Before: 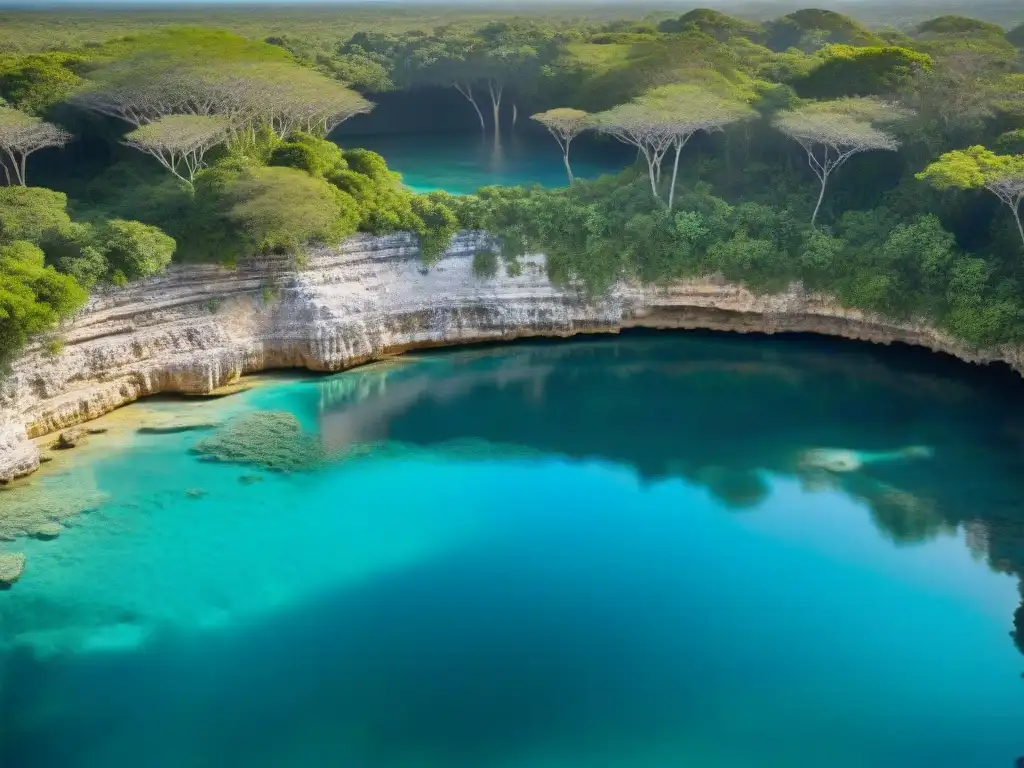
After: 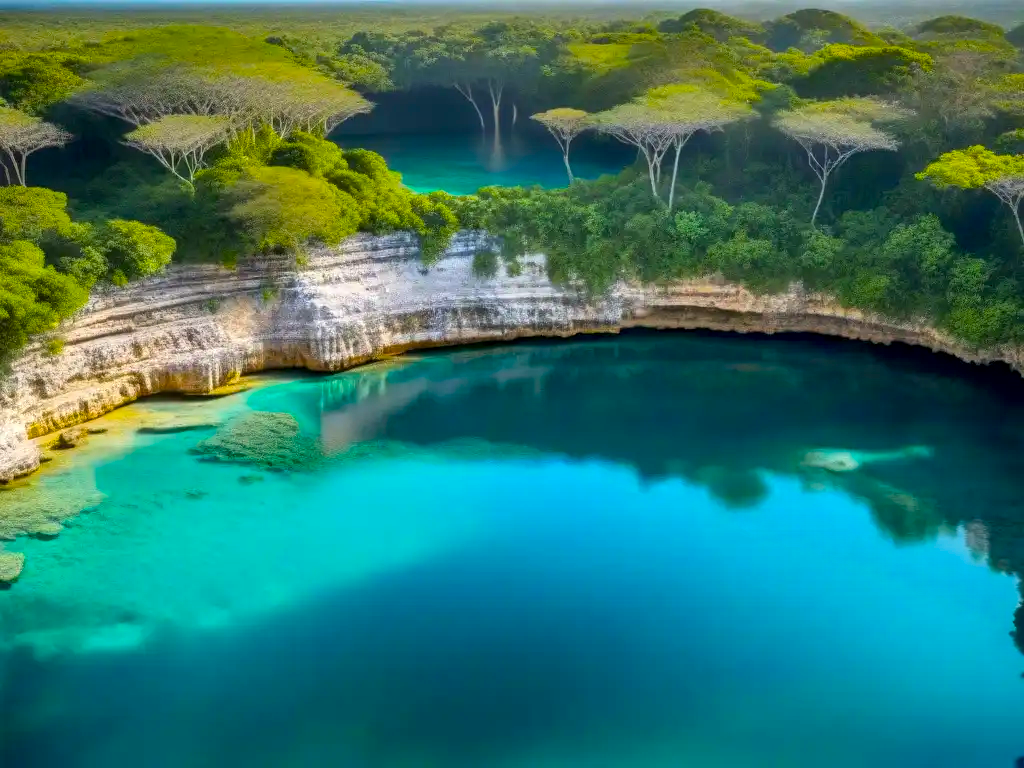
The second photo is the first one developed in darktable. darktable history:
color balance rgb: perceptual saturation grading › global saturation 74.852%, perceptual saturation grading › shadows -28.79%
local contrast: detail 130%
